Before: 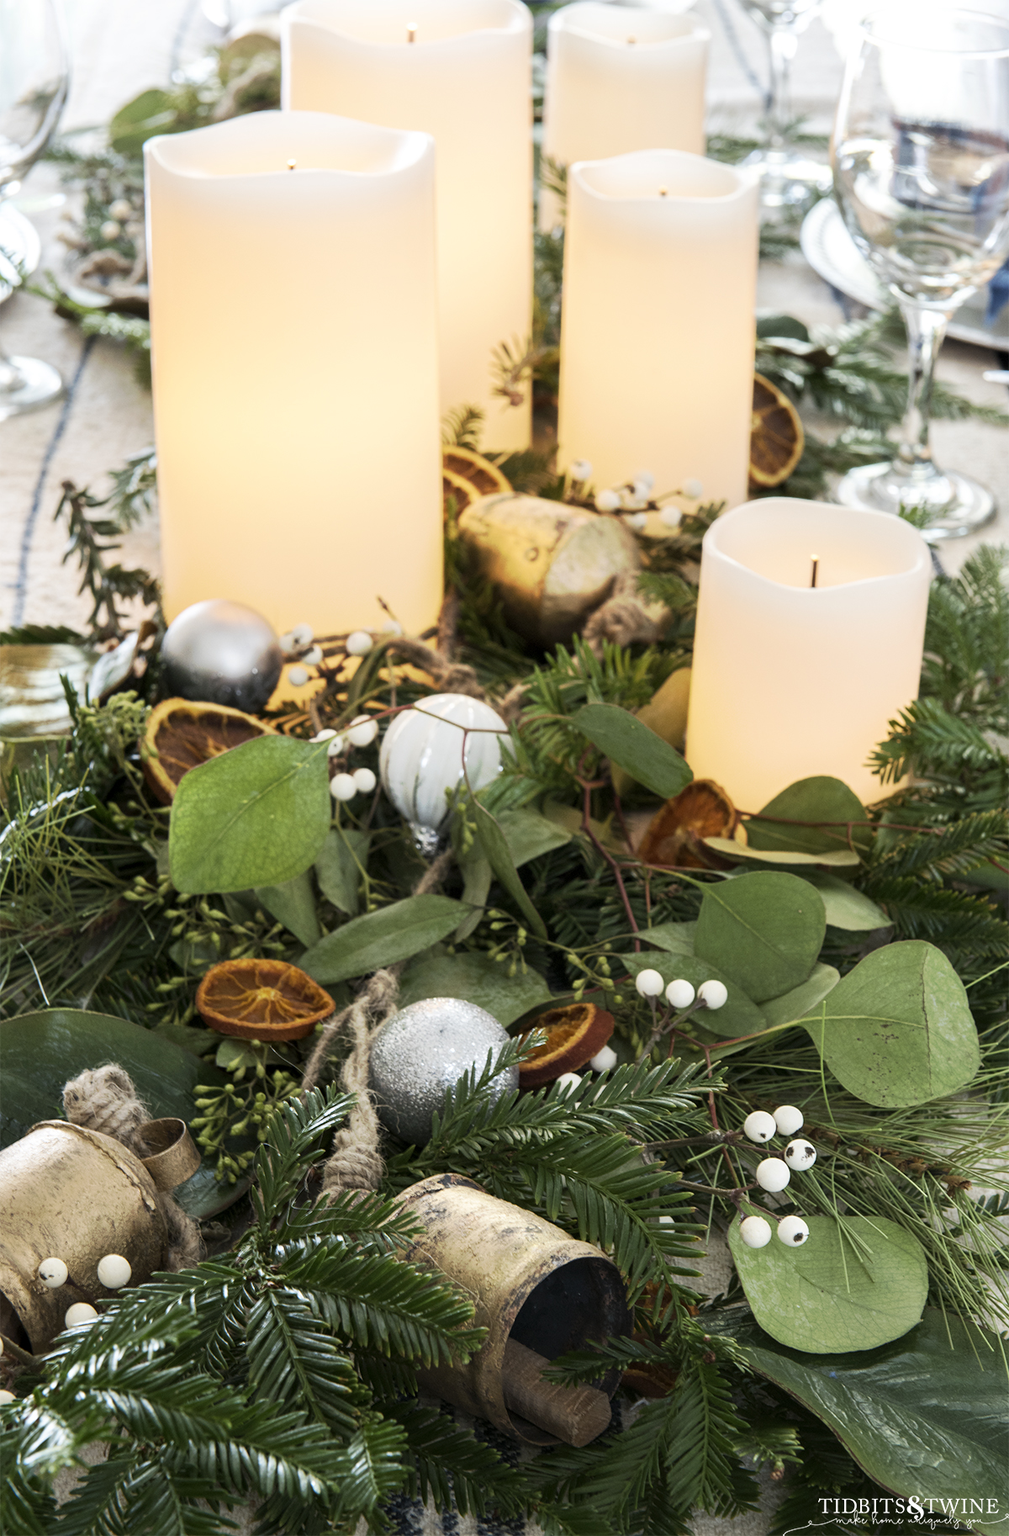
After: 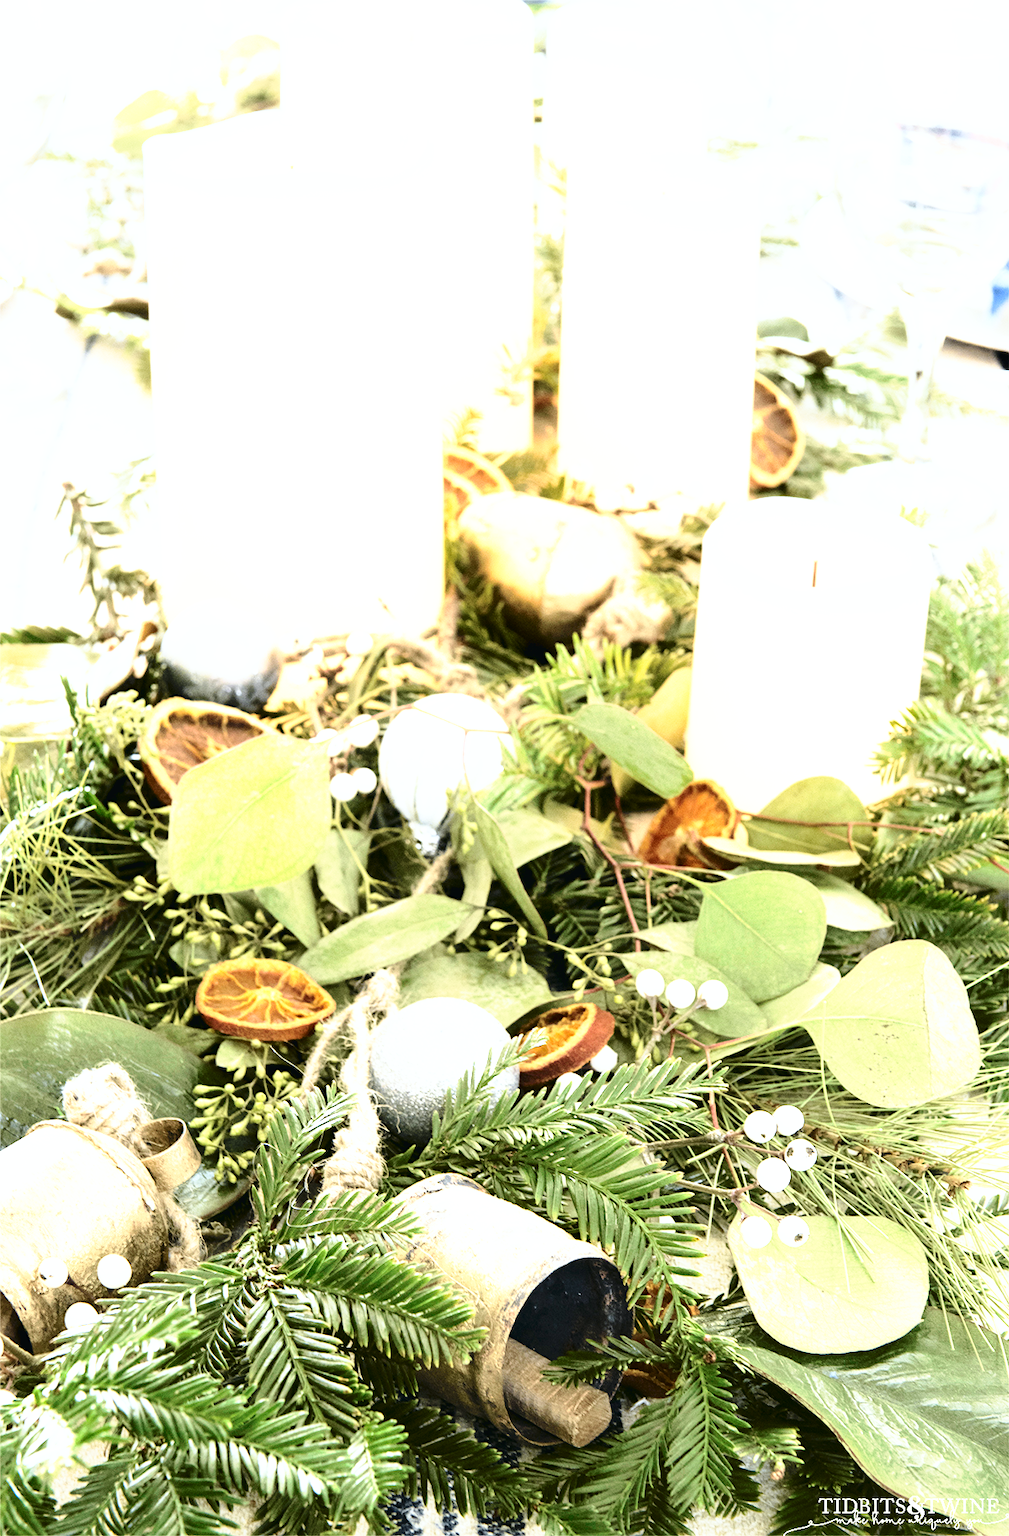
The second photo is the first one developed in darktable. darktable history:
exposure: black level correction 0.002, exposure 1.302 EV, compensate highlight preservation false
base curve: curves: ch0 [(0, 0) (0.026, 0.03) (0.109, 0.232) (0.351, 0.748) (0.669, 0.968) (1, 1)], preserve colors none
tone curve: curves: ch0 [(0, 0.023) (0.087, 0.065) (0.184, 0.168) (0.45, 0.54) (0.57, 0.683) (0.722, 0.825) (0.877, 0.948) (1, 1)]; ch1 [(0, 0) (0.388, 0.369) (0.44, 0.45) (0.495, 0.491) (0.534, 0.528) (0.657, 0.655) (1, 1)]; ch2 [(0, 0) (0.353, 0.317) (0.408, 0.427) (0.5, 0.497) (0.534, 0.544) (0.576, 0.605) (0.625, 0.631) (1, 1)], color space Lab, independent channels, preserve colors none
